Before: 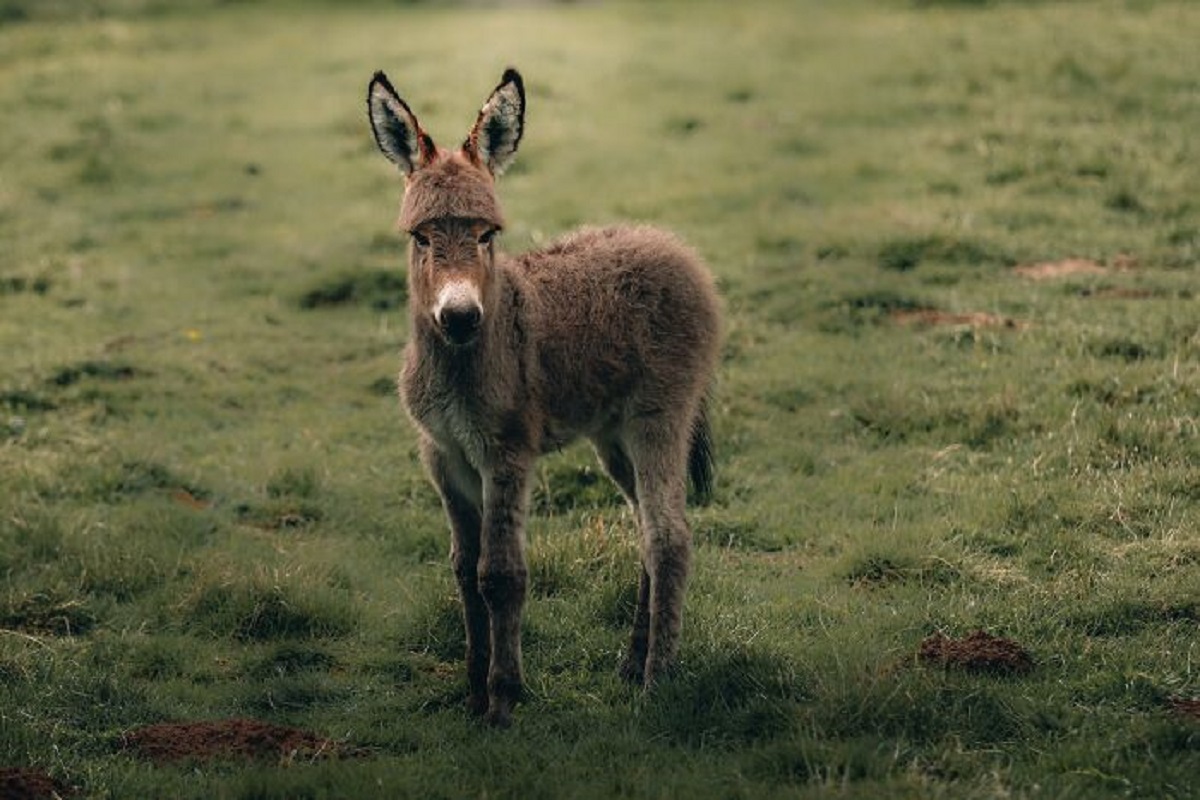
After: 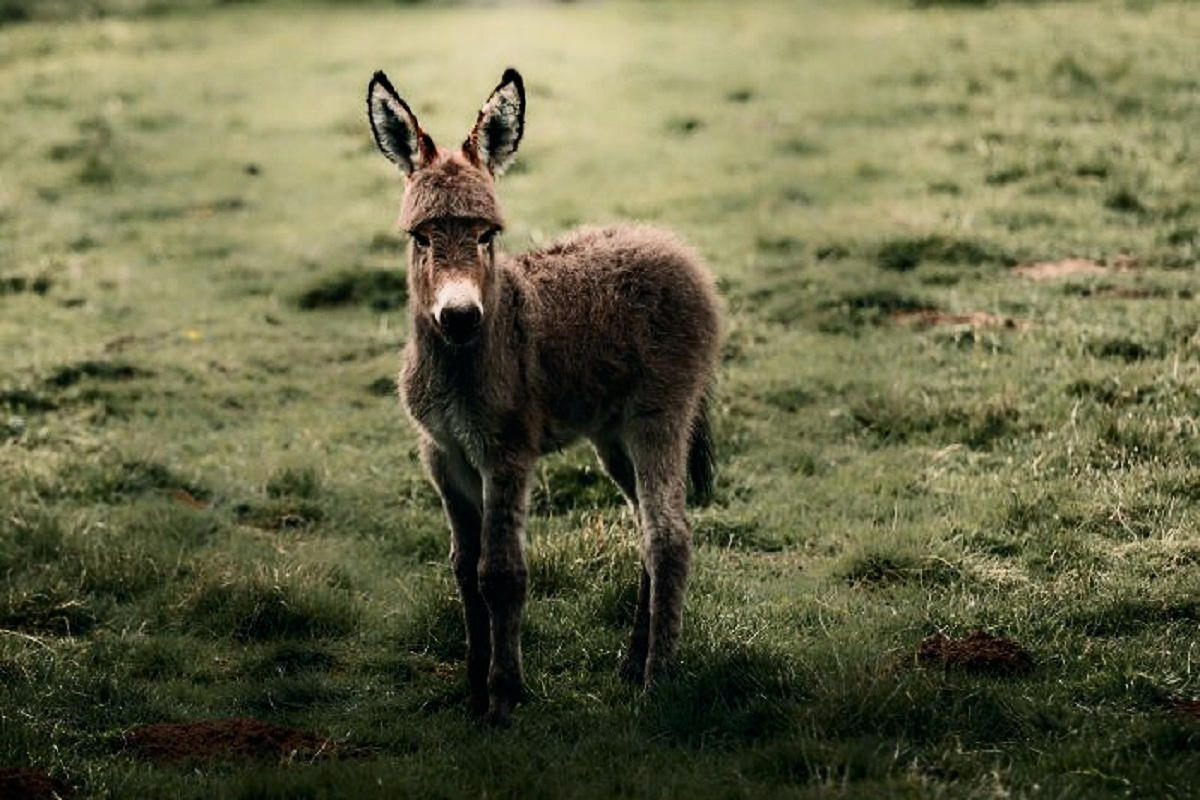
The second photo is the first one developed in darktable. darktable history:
filmic rgb: black relative exposure -7.65 EV, white relative exposure 4.56 EV, hardness 3.61
contrast brightness saturation: contrast 0.39, brightness 0.1
